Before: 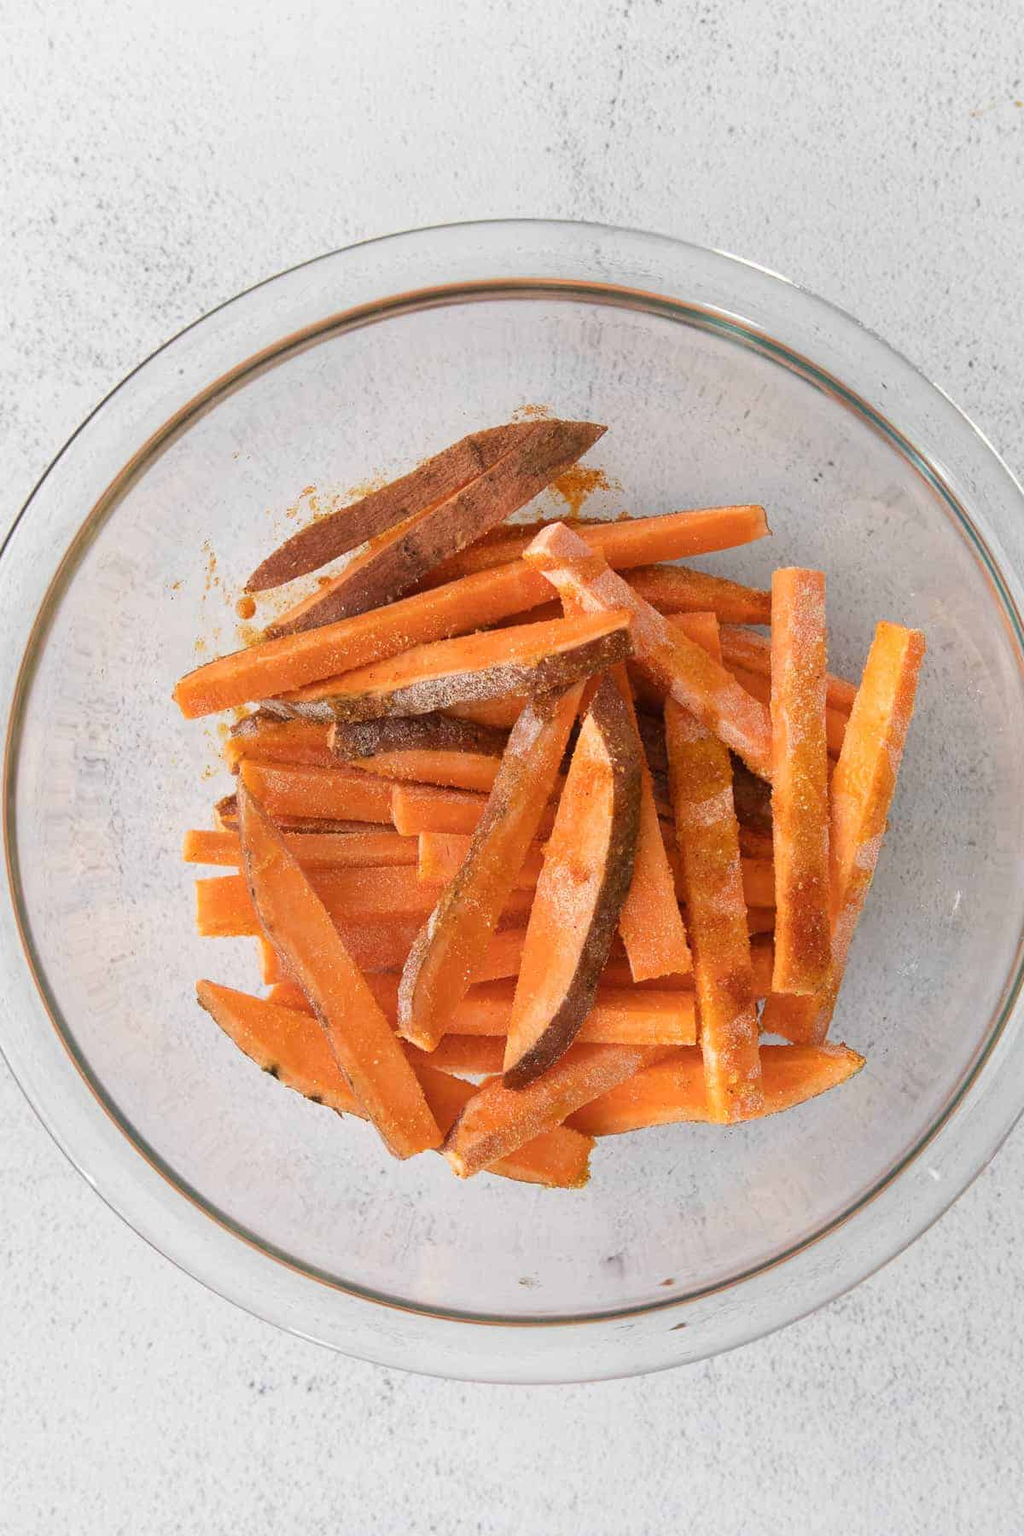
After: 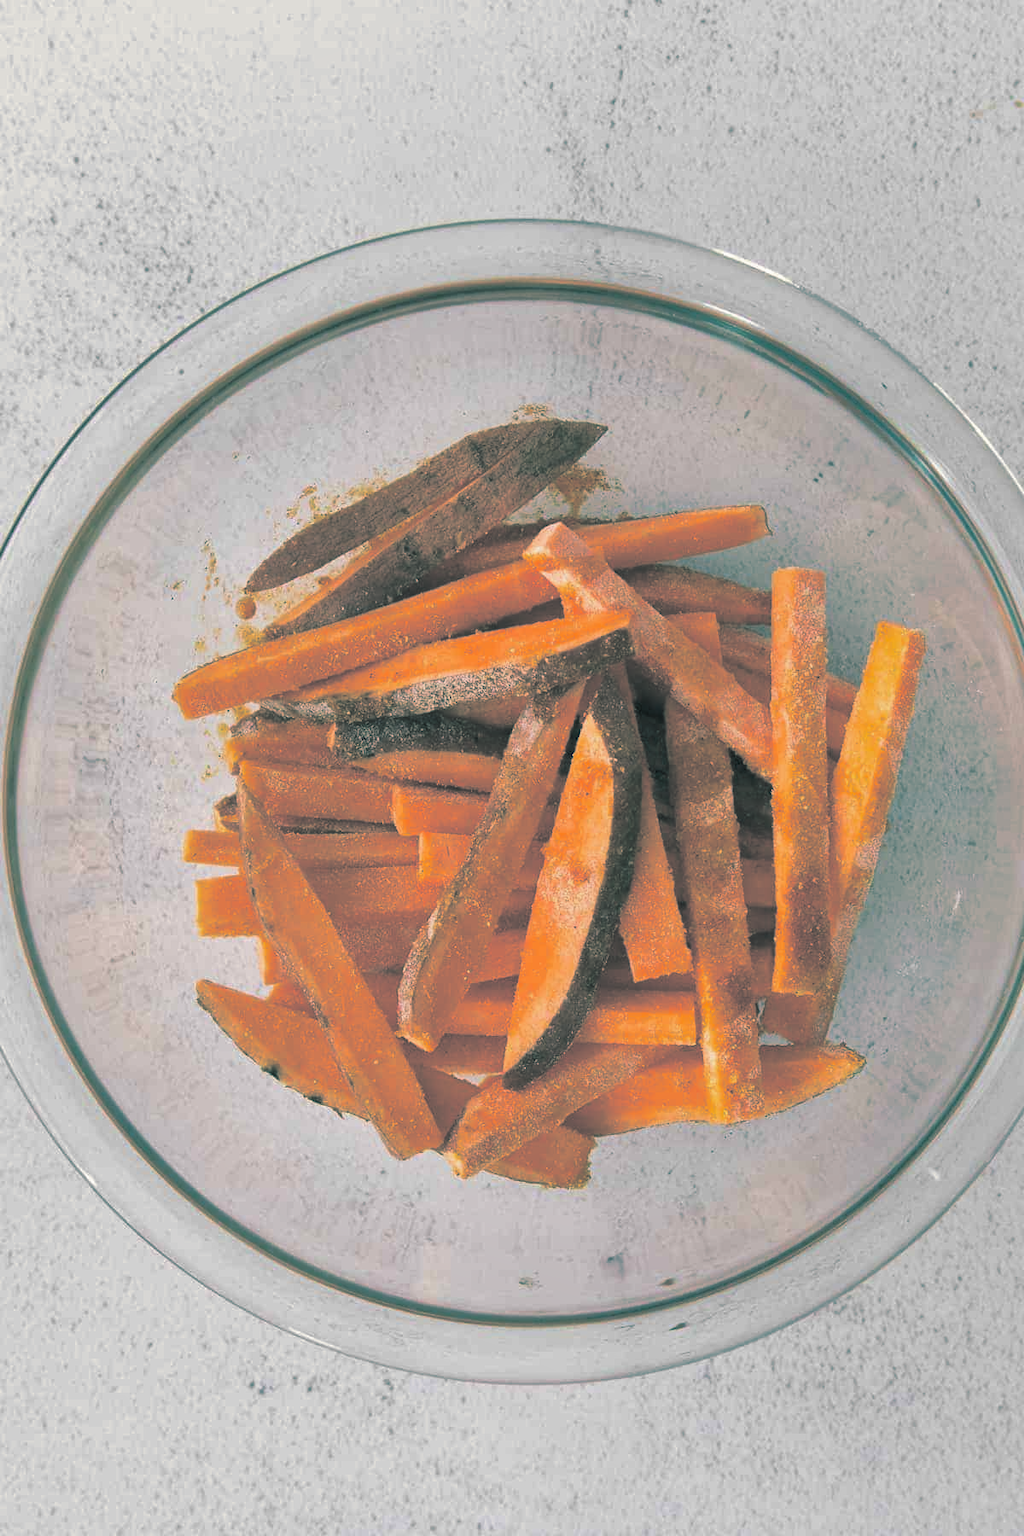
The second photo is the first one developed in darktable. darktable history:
contrast brightness saturation: contrast -0.02, brightness -0.01, saturation 0.03
shadows and highlights: on, module defaults
split-toning: shadows › hue 186.43°, highlights › hue 49.29°, compress 30.29%
